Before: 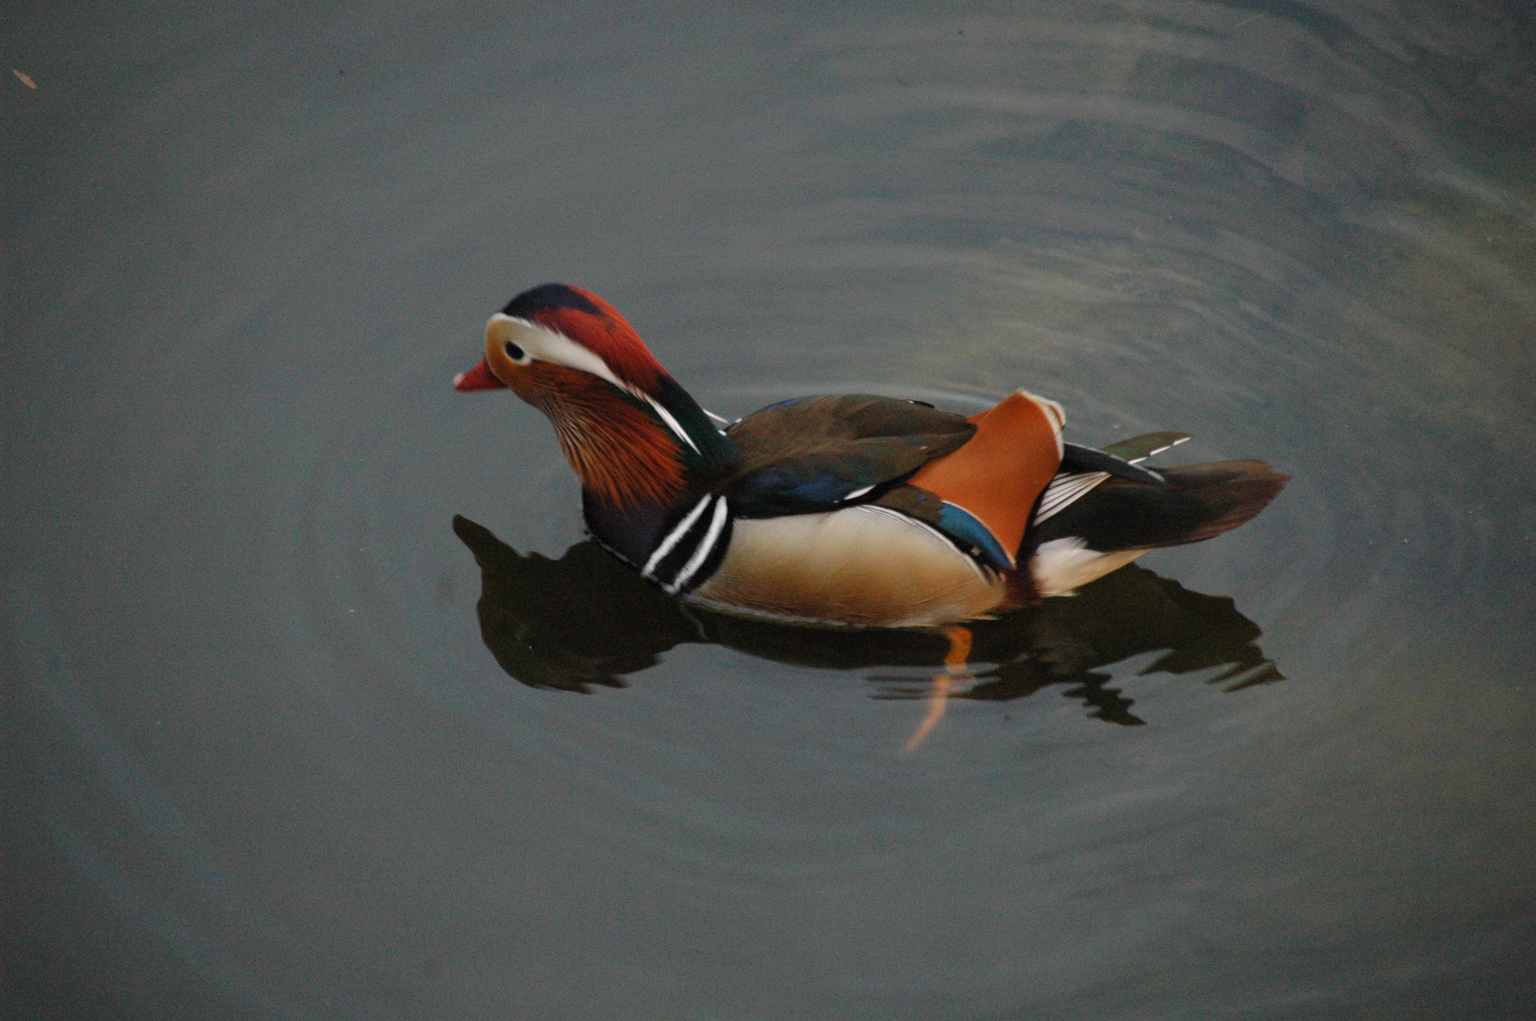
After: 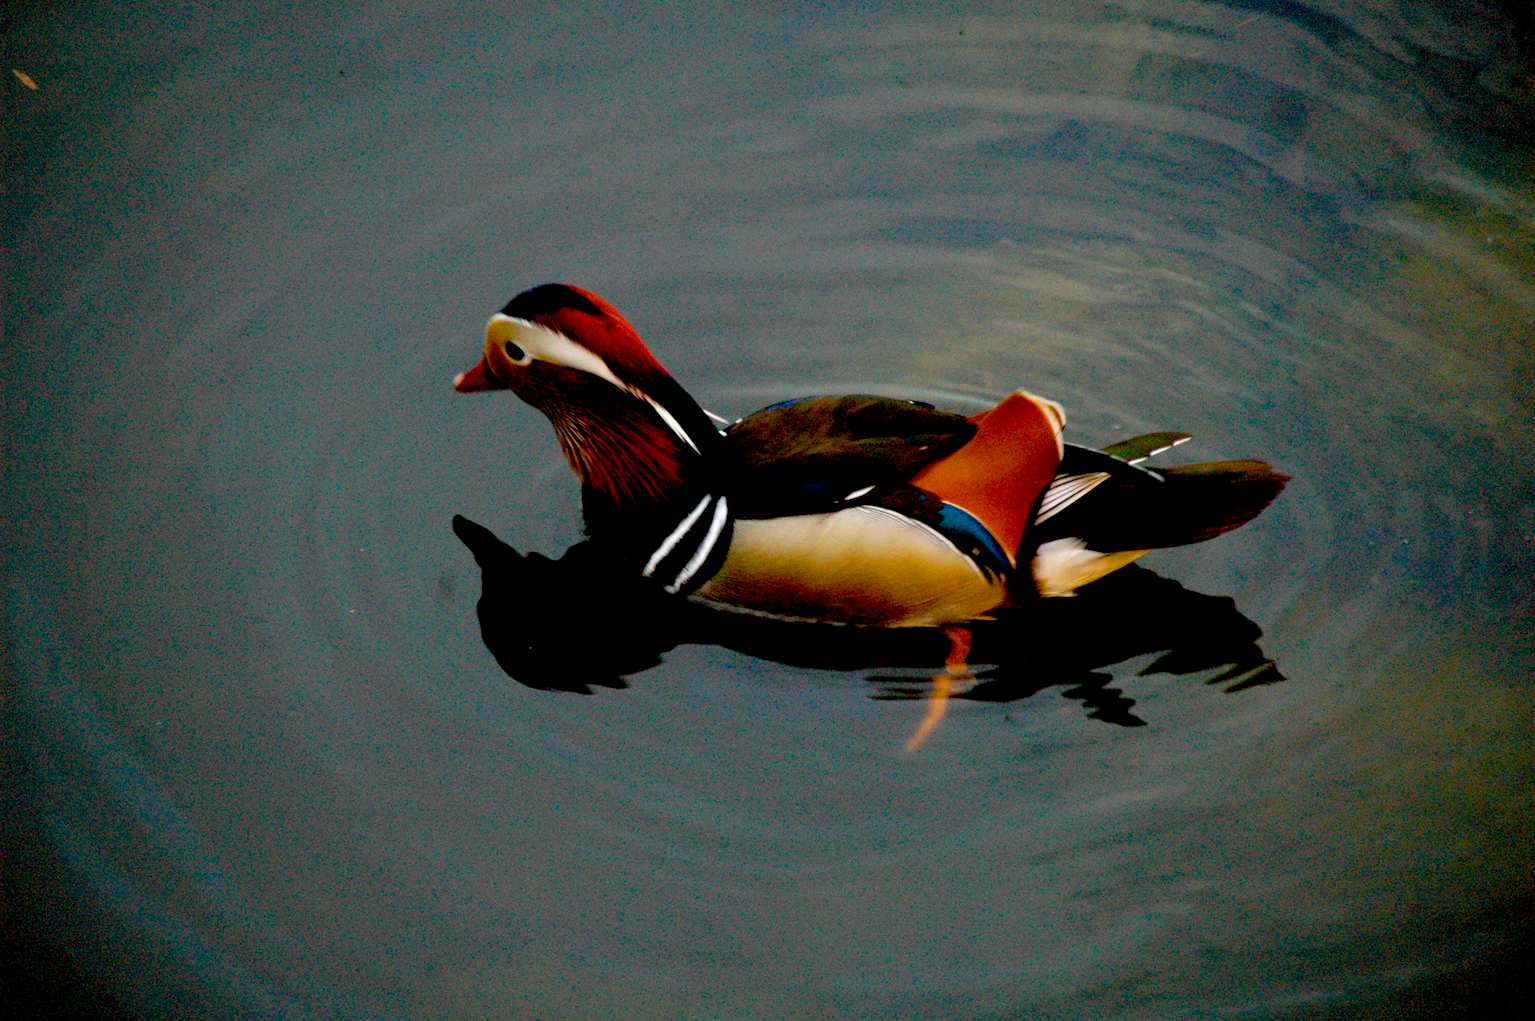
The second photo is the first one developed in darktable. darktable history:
color balance rgb: linear chroma grading › global chroma 15%, perceptual saturation grading › global saturation 30%
exposure: black level correction 0.04, exposure 0.5 EV, compensate highlight preservation false
